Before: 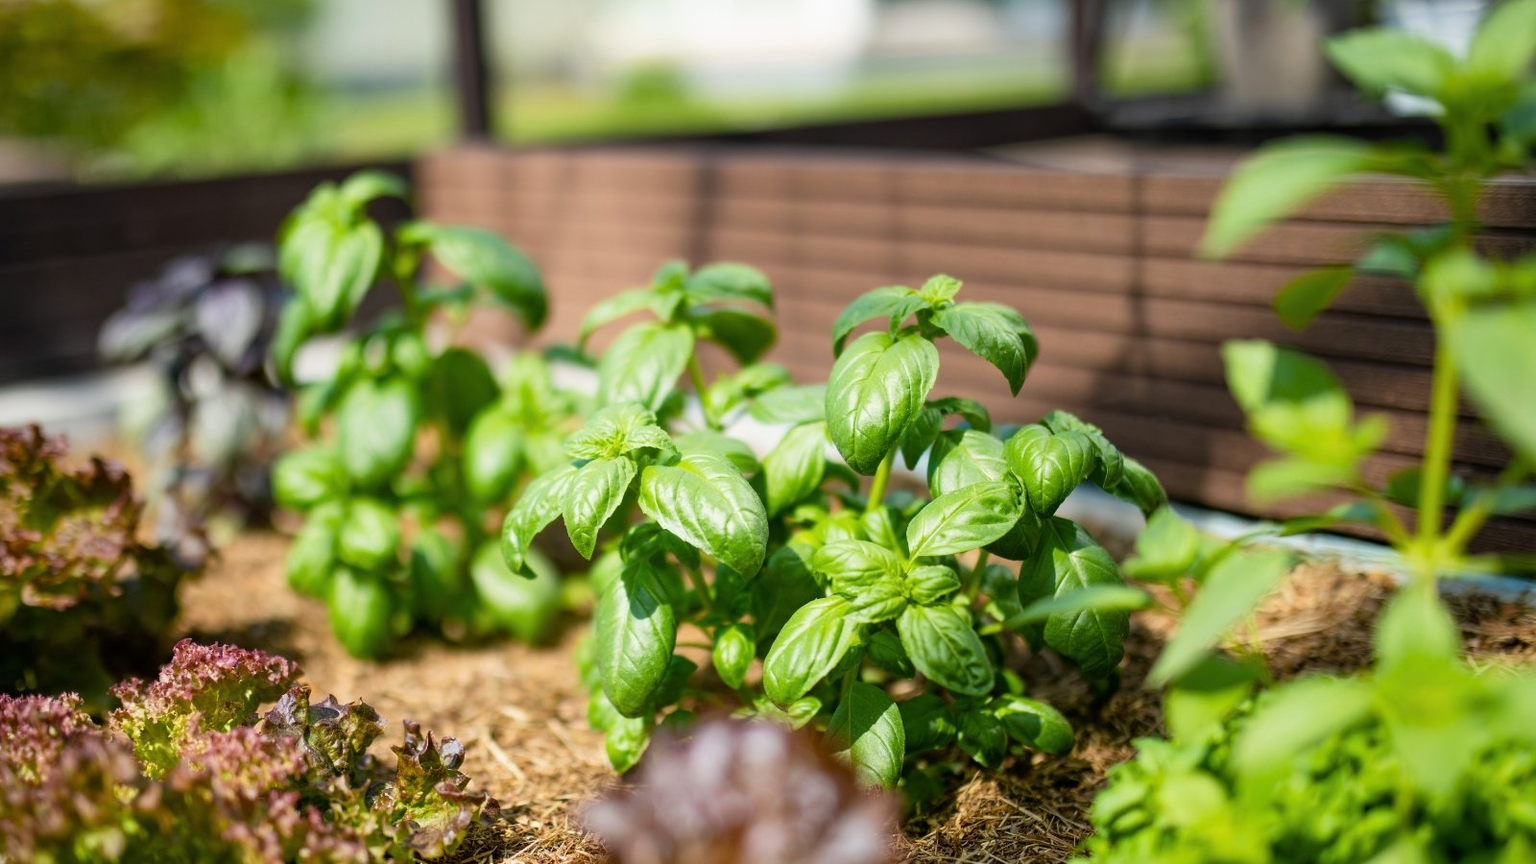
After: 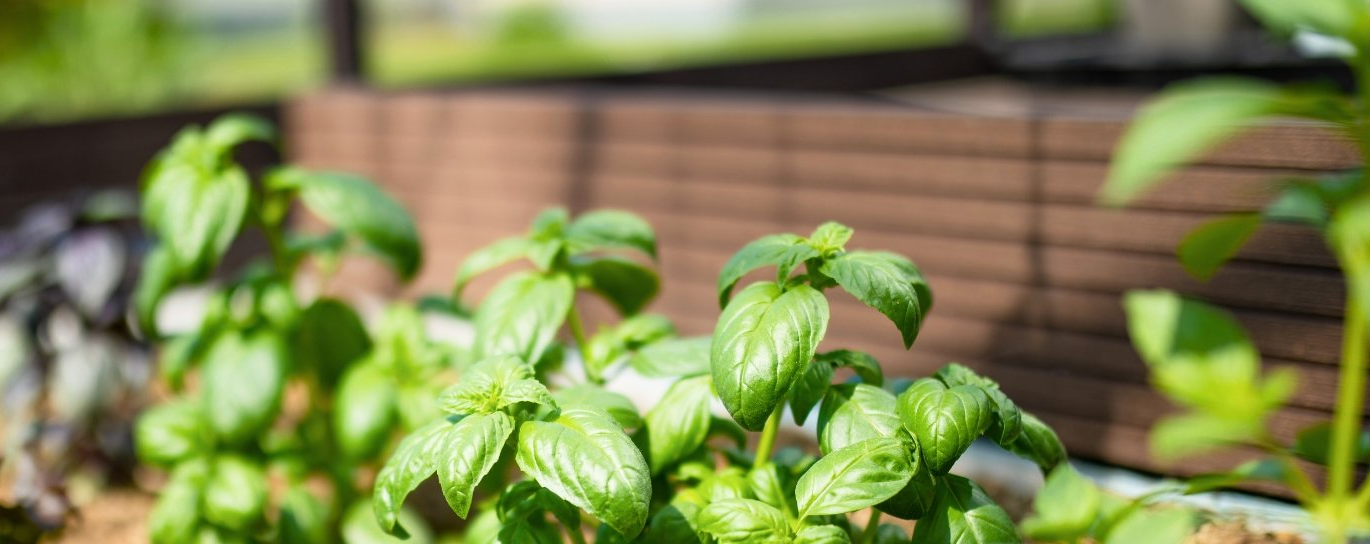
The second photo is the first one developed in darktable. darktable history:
crop and rotate: left 9.345%, top 7.22%, right 4.982%, bottom 32.331%
exposure: compensate exposure bias true, compensate highlight preservation false
shadows and highlights: shadows 0, highlights 40
